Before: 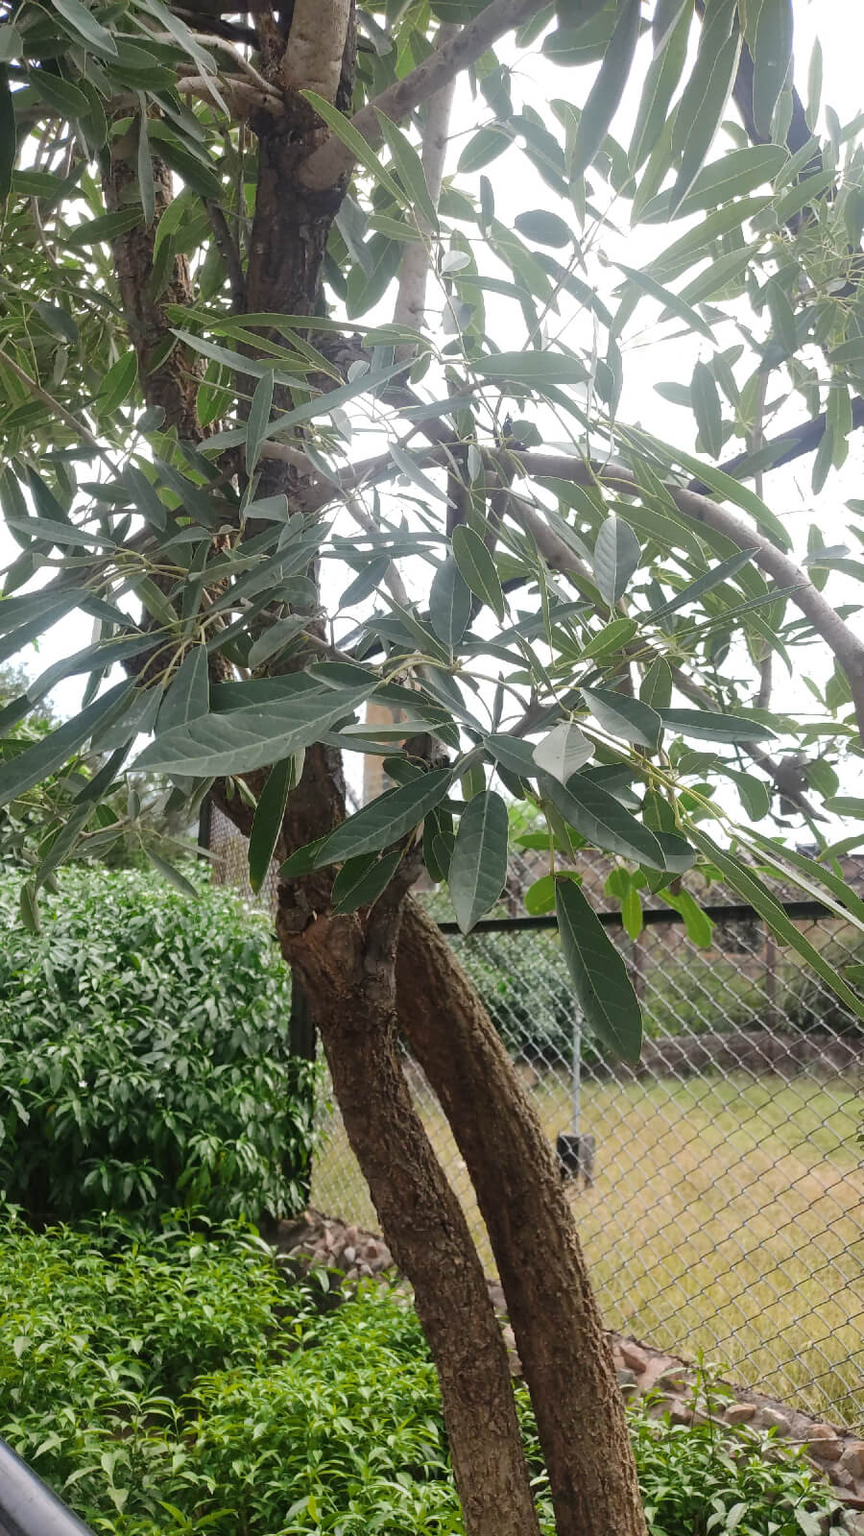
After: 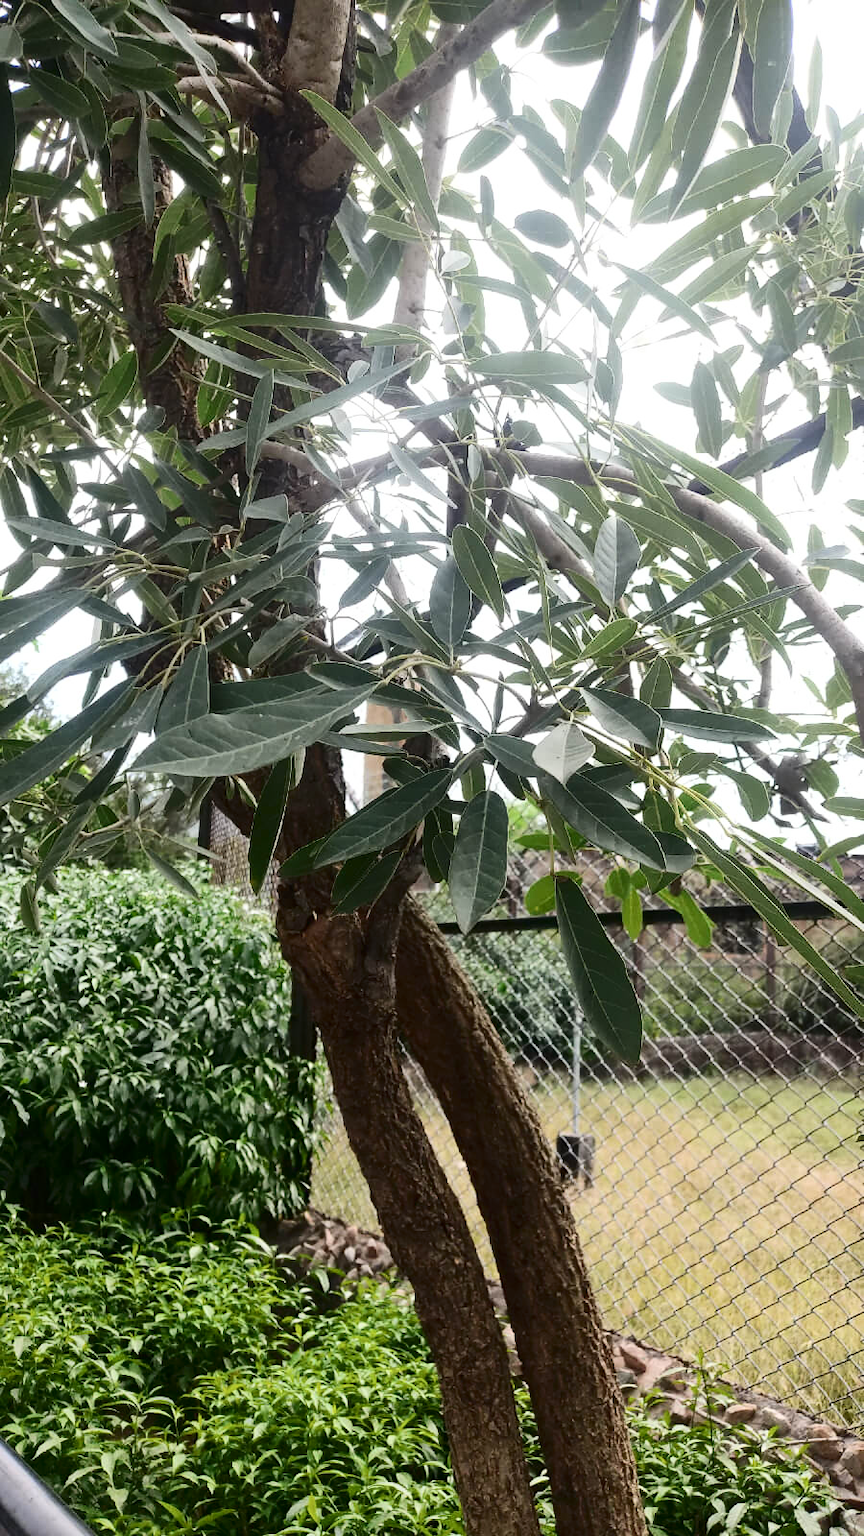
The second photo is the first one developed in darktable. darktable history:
contrast brightness saturation: contrast 0.274
